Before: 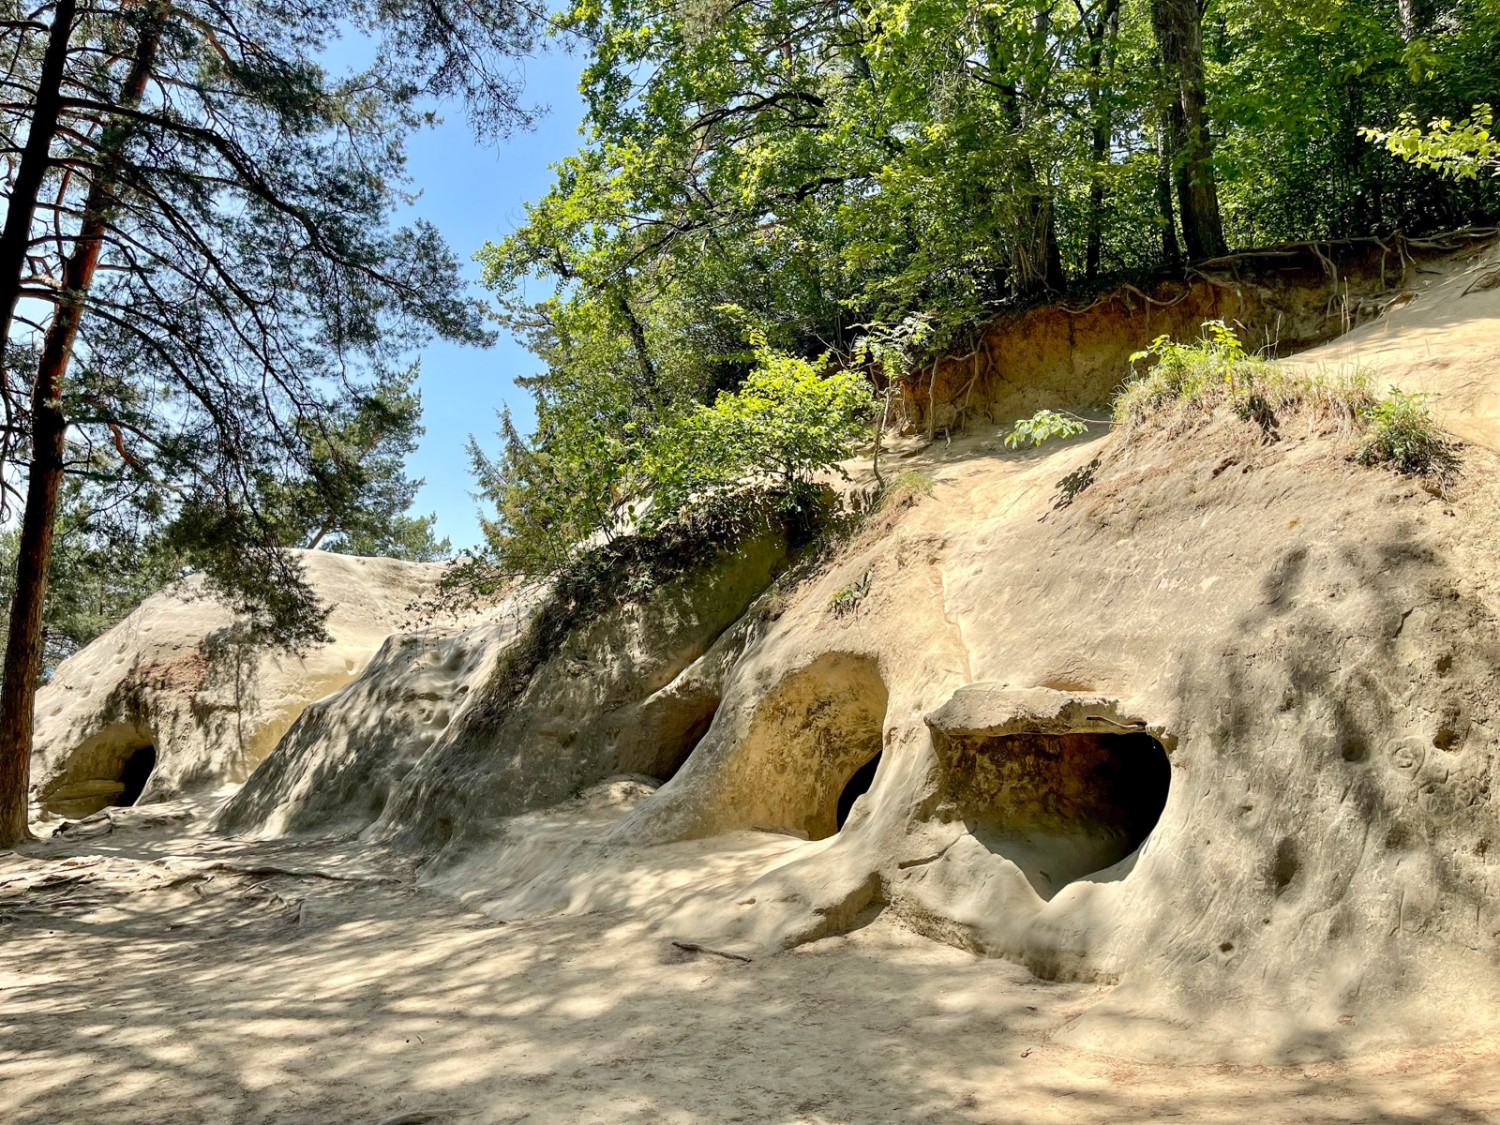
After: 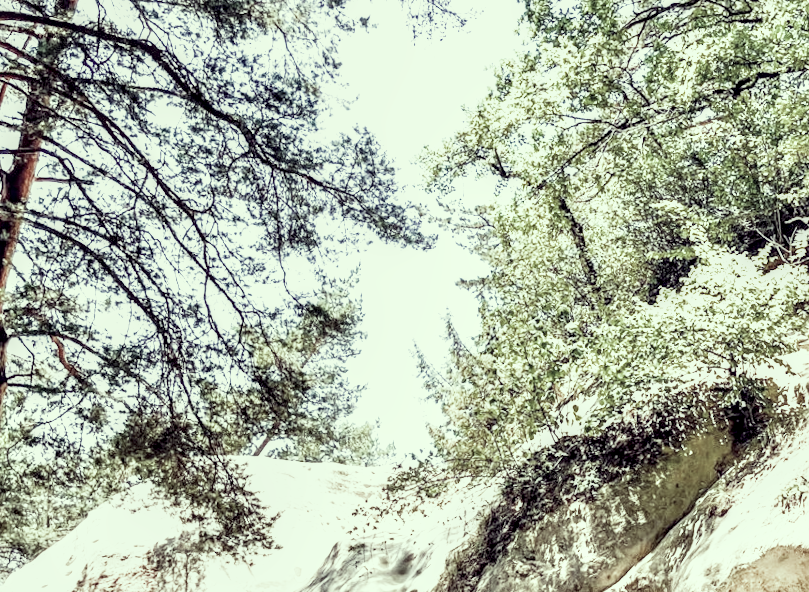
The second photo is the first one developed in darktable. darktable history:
crop and rotate: left 3.047%, top 7.509%, right 42.236%, bottom 37.598%
rotate and perspective: rotation -1.42°, crop left 0.016, crop right 0.984, crop top 0.035, crop bottom 0.965
exposure: black level correction 0, exposure 2.327 EV, compensate exposure bias true, compensate highlight preservation false
filmic rgb: black relative exposure -13 EV, threshold 3 EV, target white luminance 85%, hardness 6.3, latitude 42.11%, contrast 0.858, shadows ↔ highlights balance 8.63%, color science v4 (2020), enable highlight reconstruction true
local contrast: detail 160%
sharpen: amount 0.2
color correction: highlights a* -20.17, highlights b* 20.27, shadows a* 20.03, shadows b* -20.46, saturation 0.43
